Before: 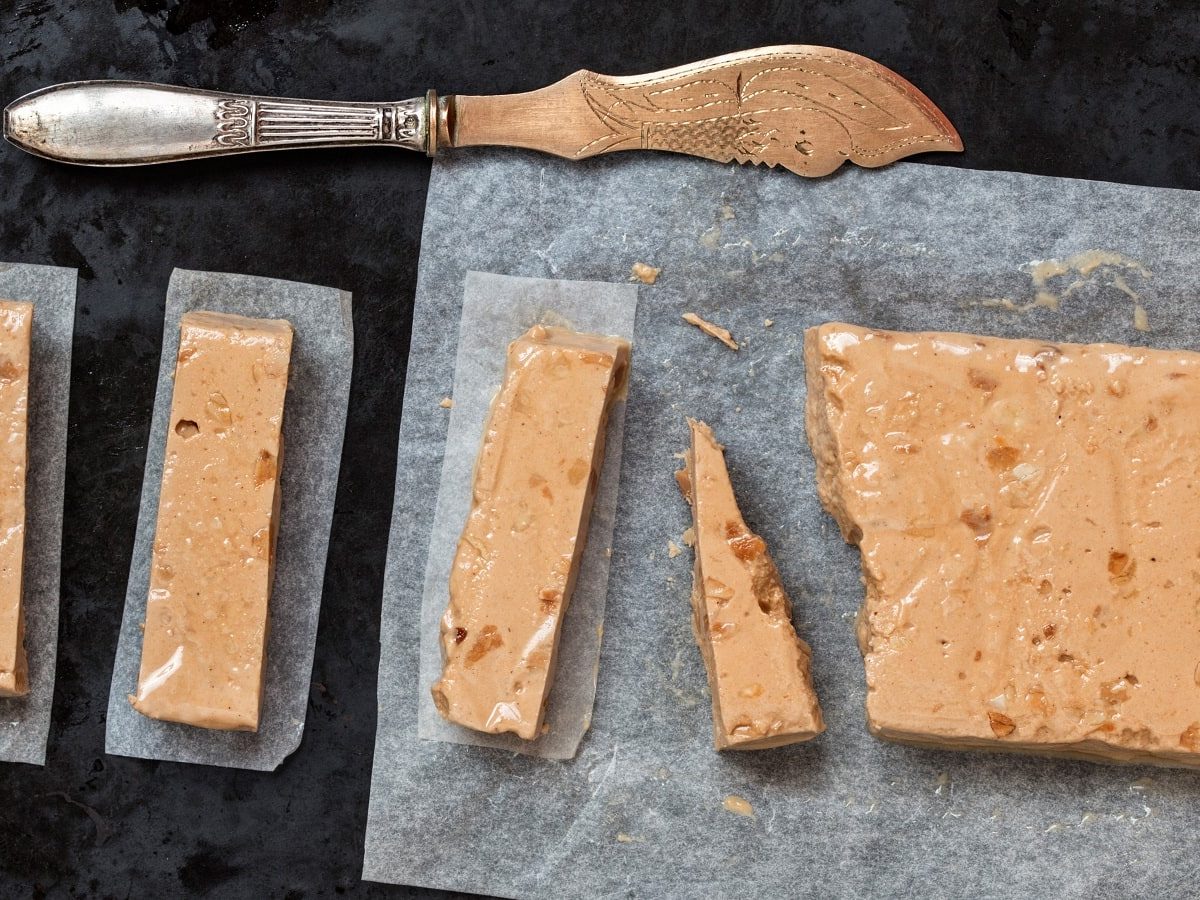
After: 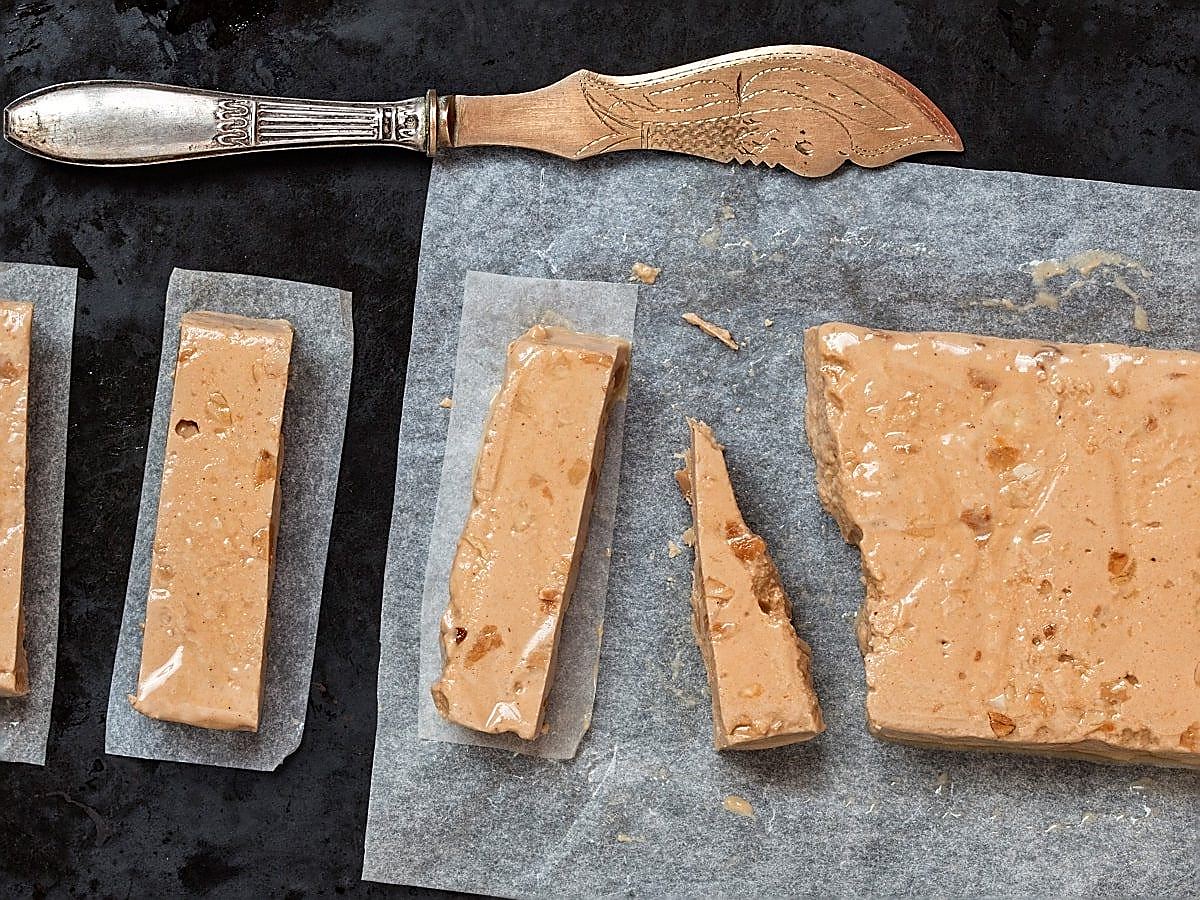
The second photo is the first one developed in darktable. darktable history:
tone equalizer: mask exposure compensation -0.501 EV
sharpen: radius 1.385, amount 1.251, threshold 0.648
